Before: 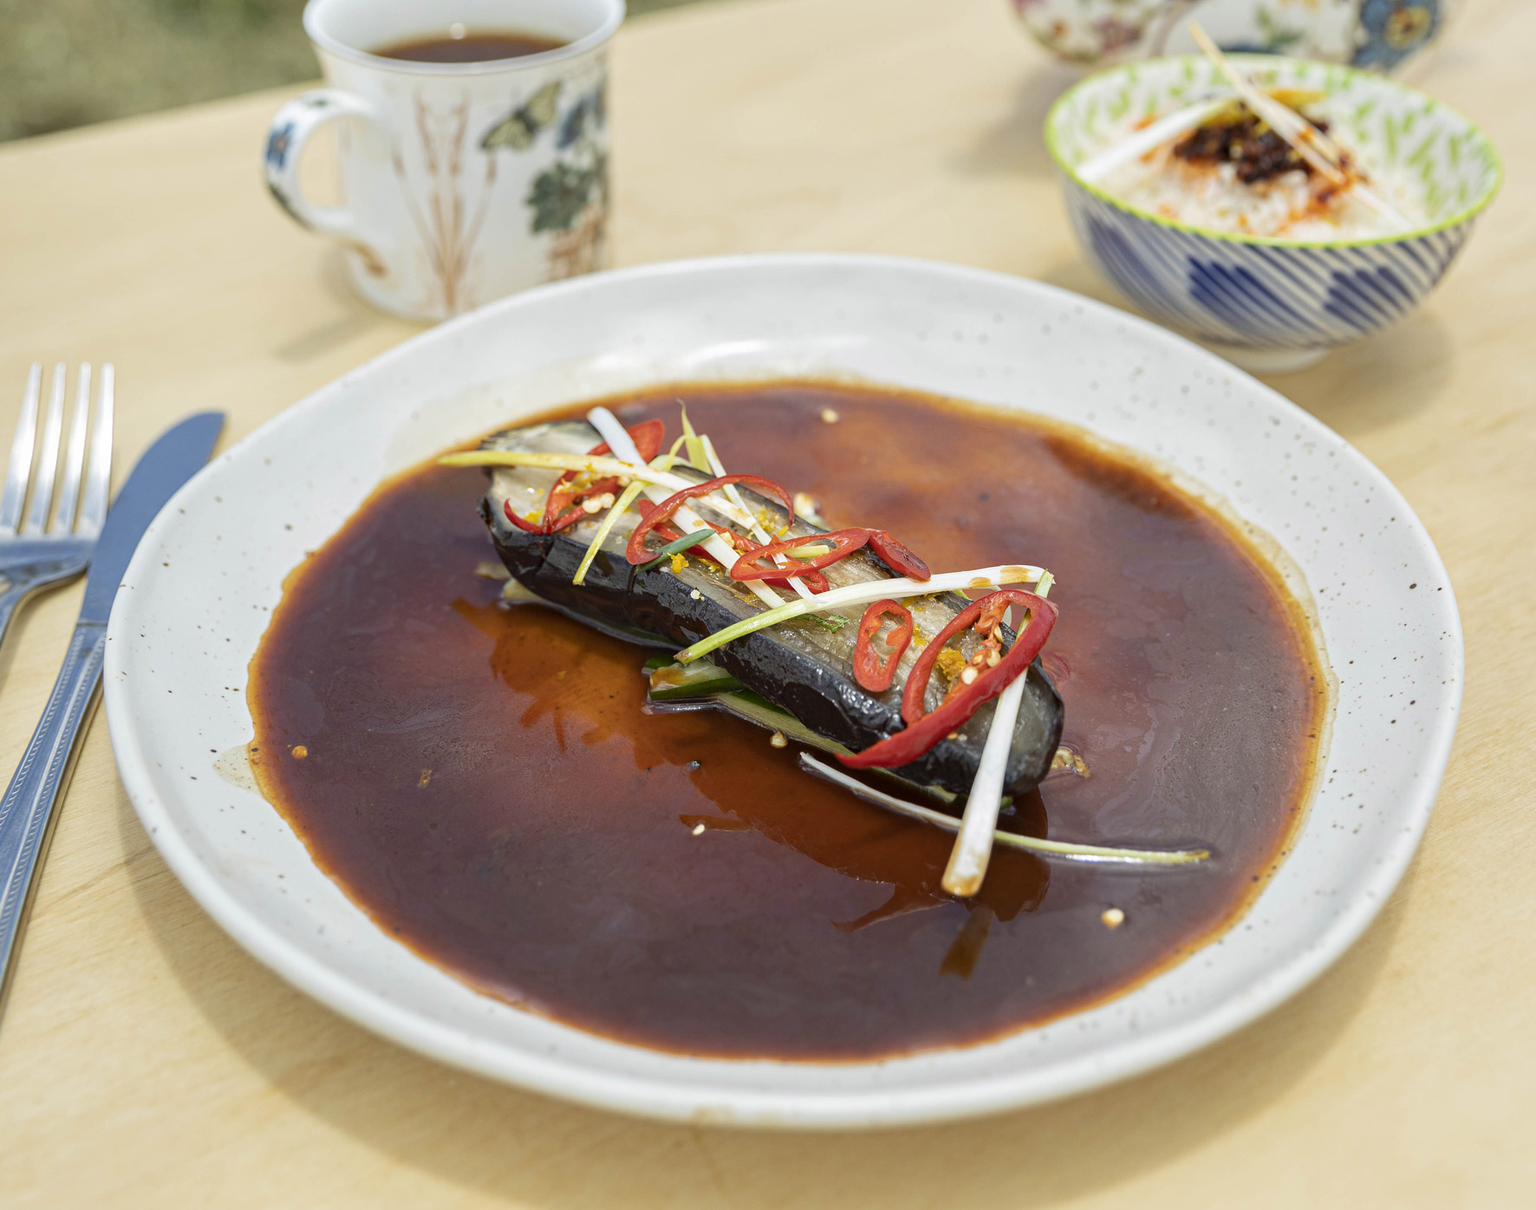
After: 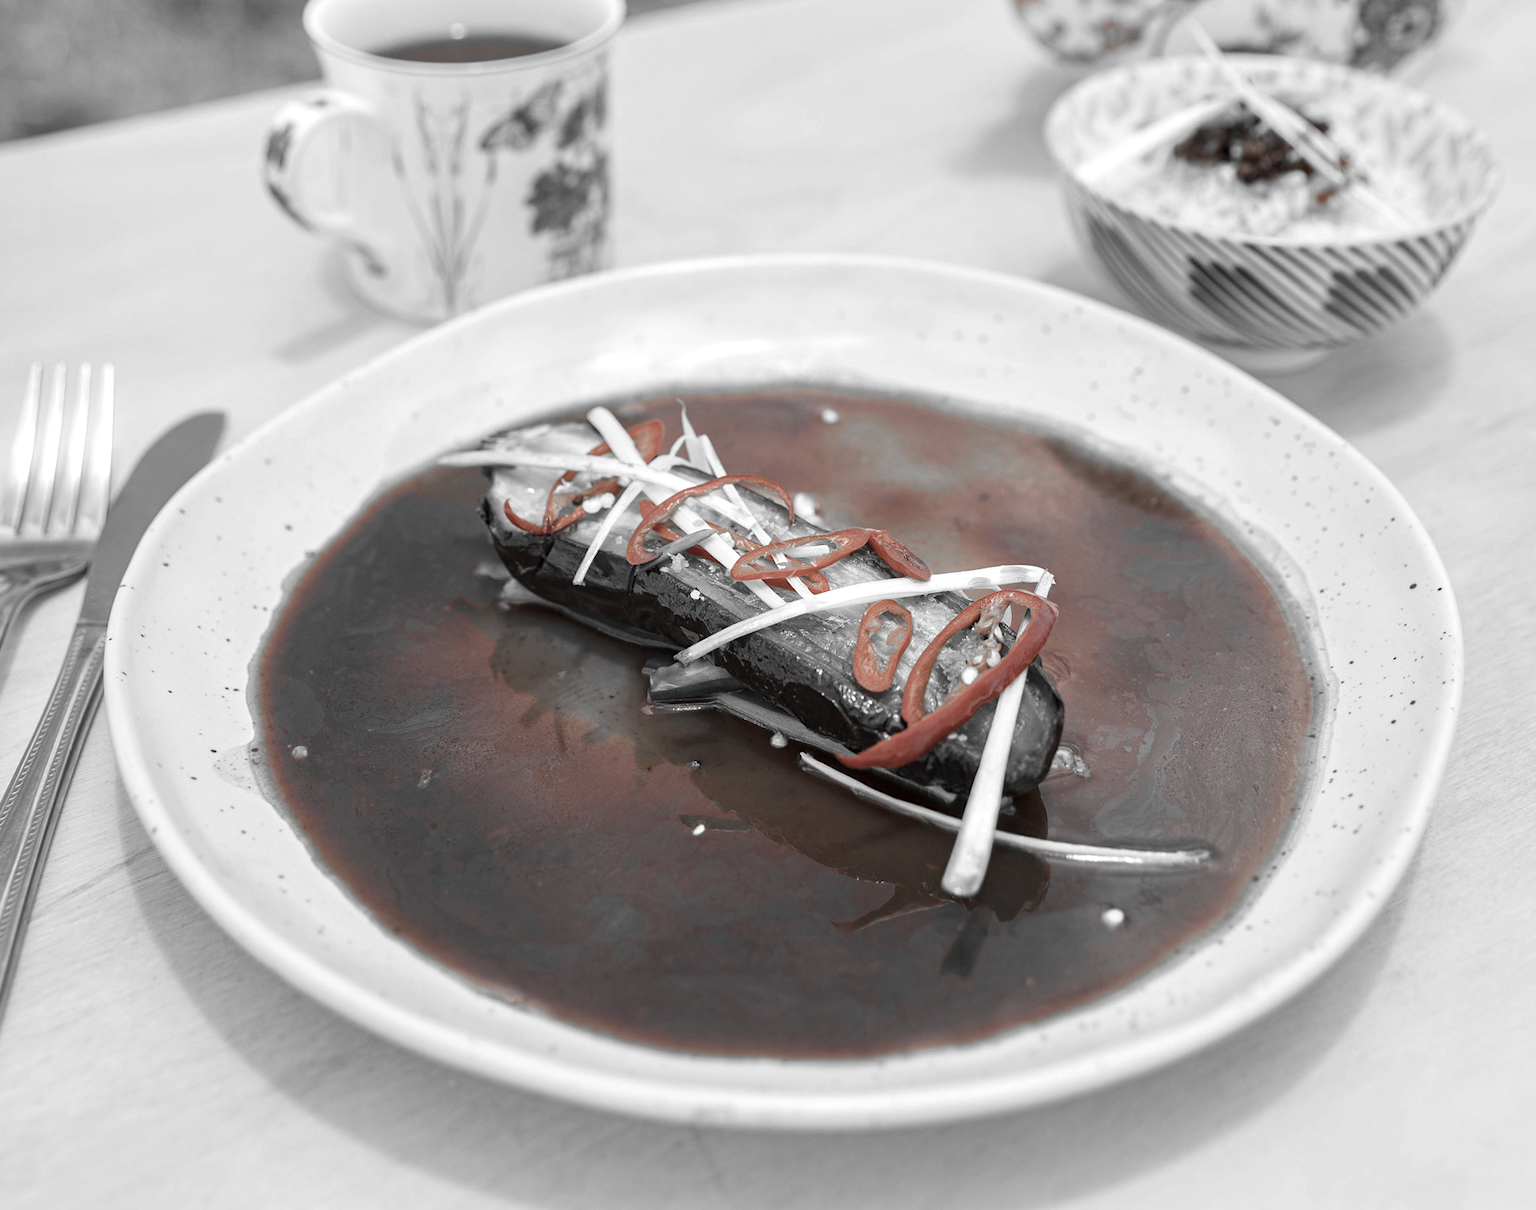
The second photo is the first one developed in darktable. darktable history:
bloom: size 3%, threshold 100%, strength 0%
color zones: curves: ch1 [(0, 0.006) (0.094, 0.285) (0.171, 0.001) (0.429, 0.001) (0.571, 0.003) (0.714, 0.004) (0.857, 0.004) (1, 0.006)]
levels: levels [0.016, 0.484, 0.953]
